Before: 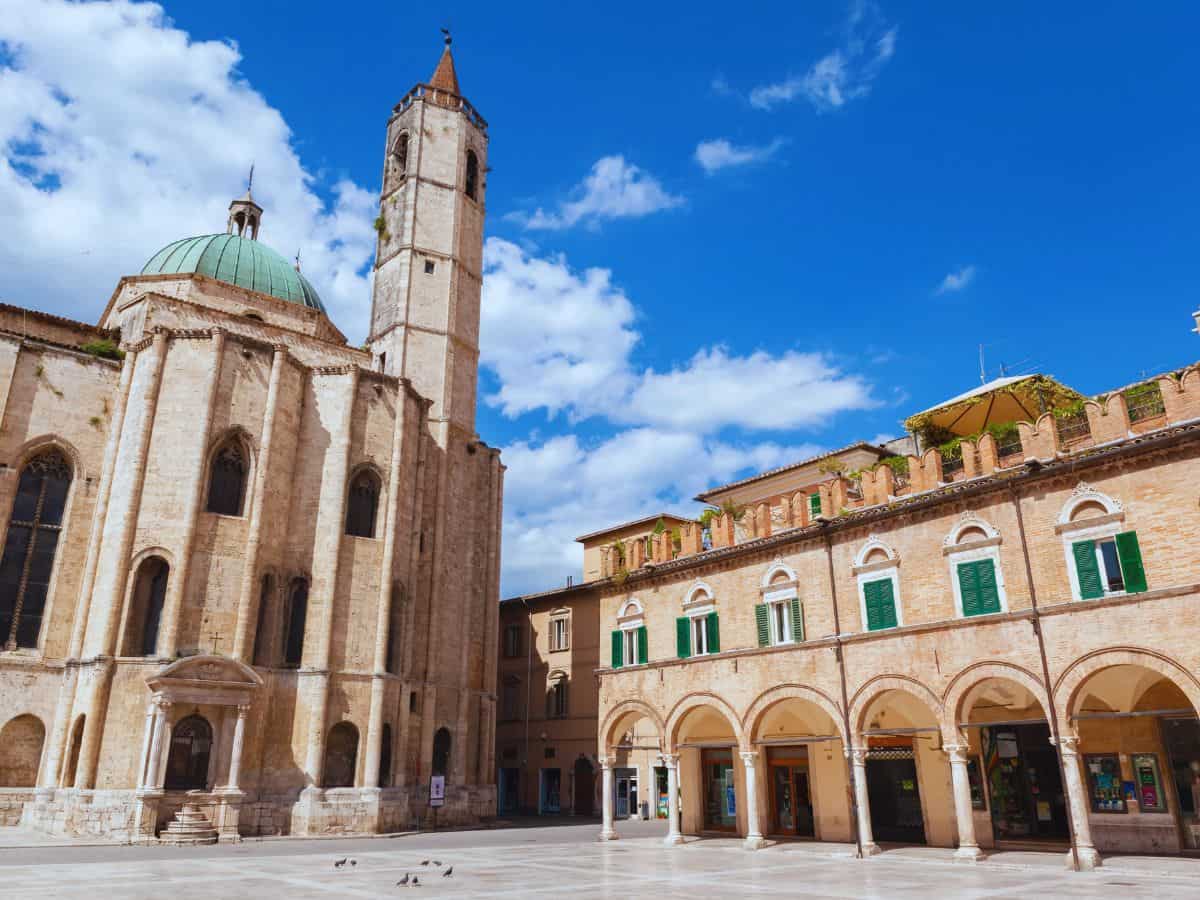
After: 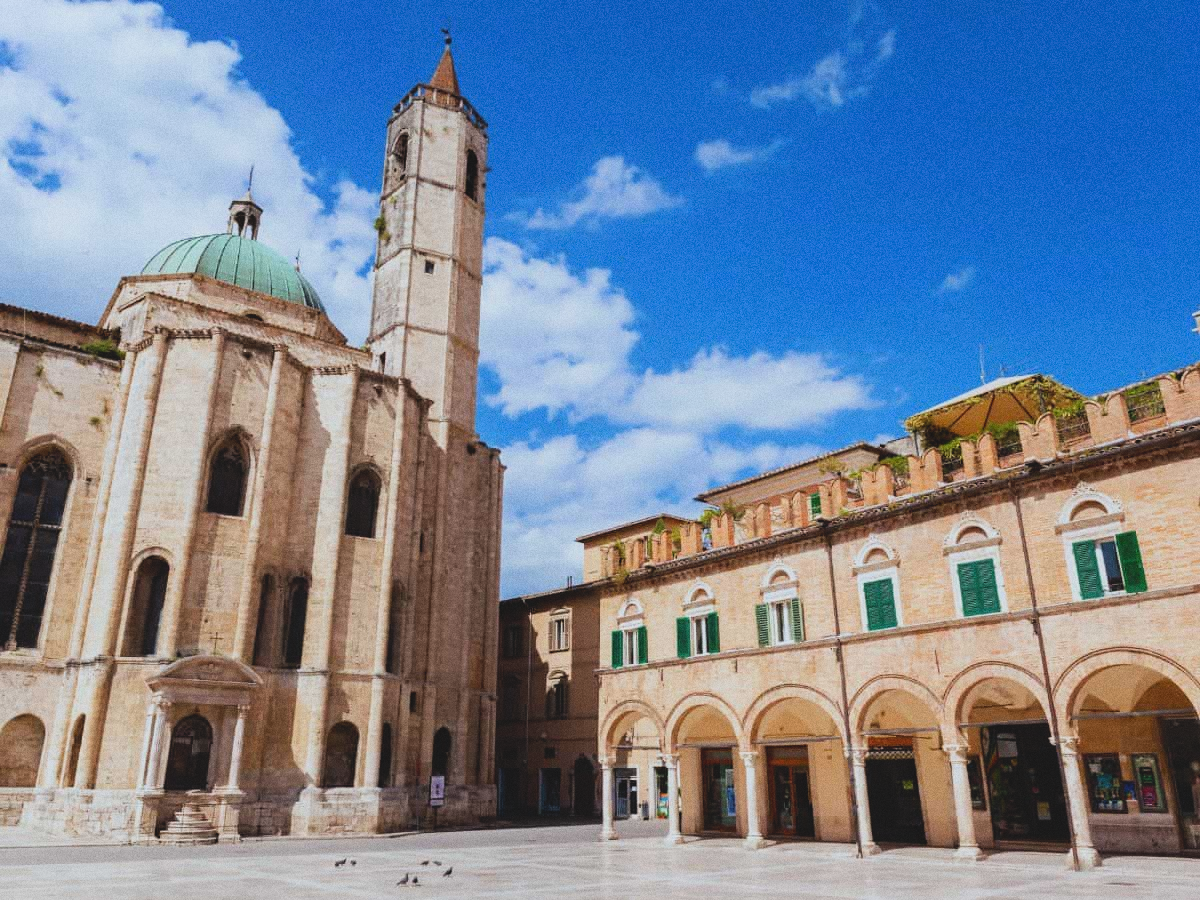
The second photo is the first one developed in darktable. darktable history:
local contrast: highlights 68%, shadows 68%, detail 82%, midtone range 0.325
grain: coarseness 0.09 ISO
filmic rgb: black relative exposure -8.07 EV, white relative exposure 3 EV, hardness 5.35, contrast 1.25
